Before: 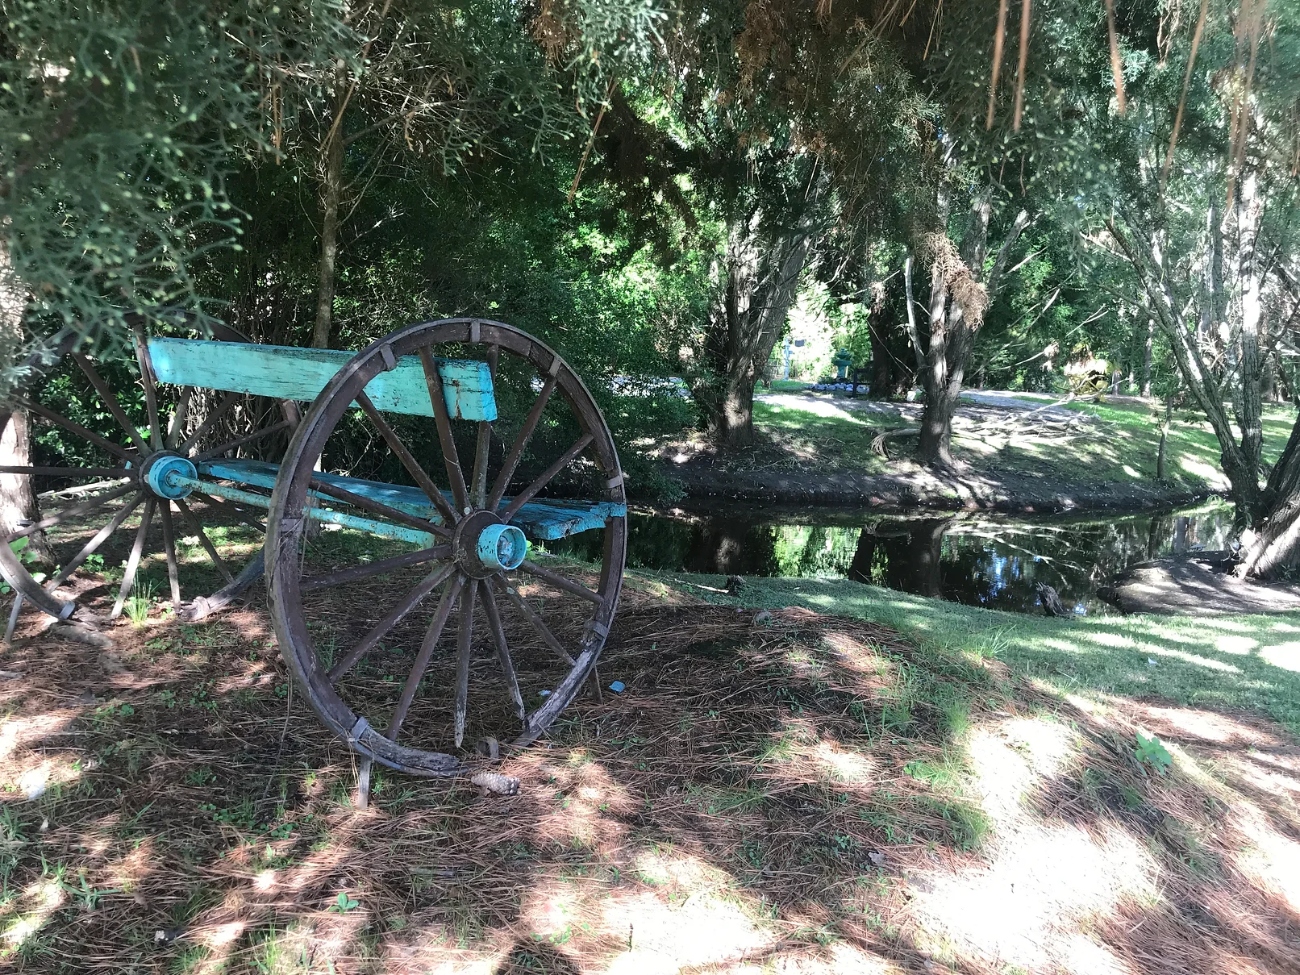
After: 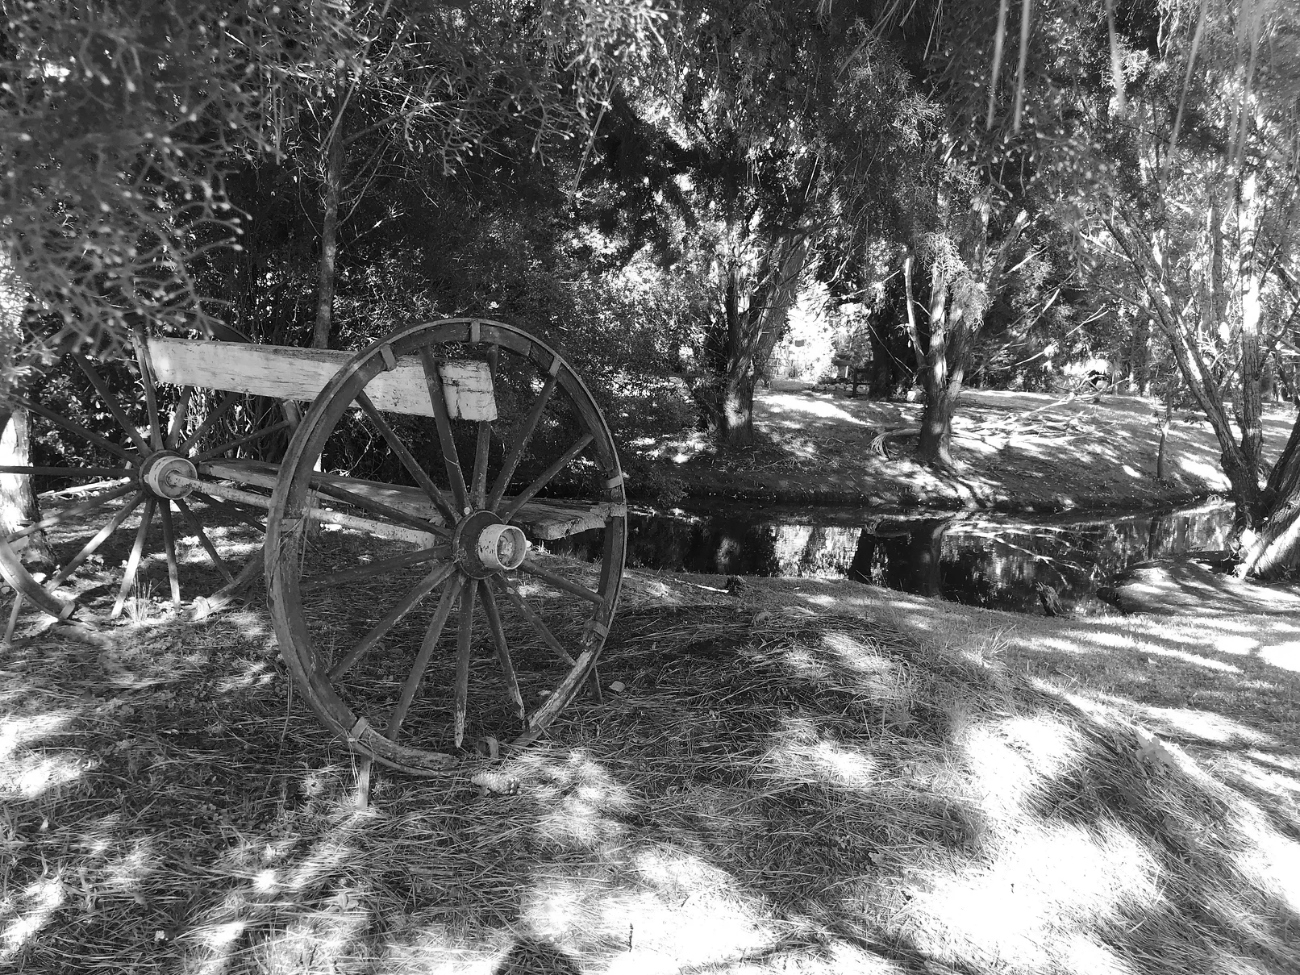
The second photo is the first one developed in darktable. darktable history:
monochrome: on, module defaults
shadows and highlights: shadows 5, soften with gaussian
